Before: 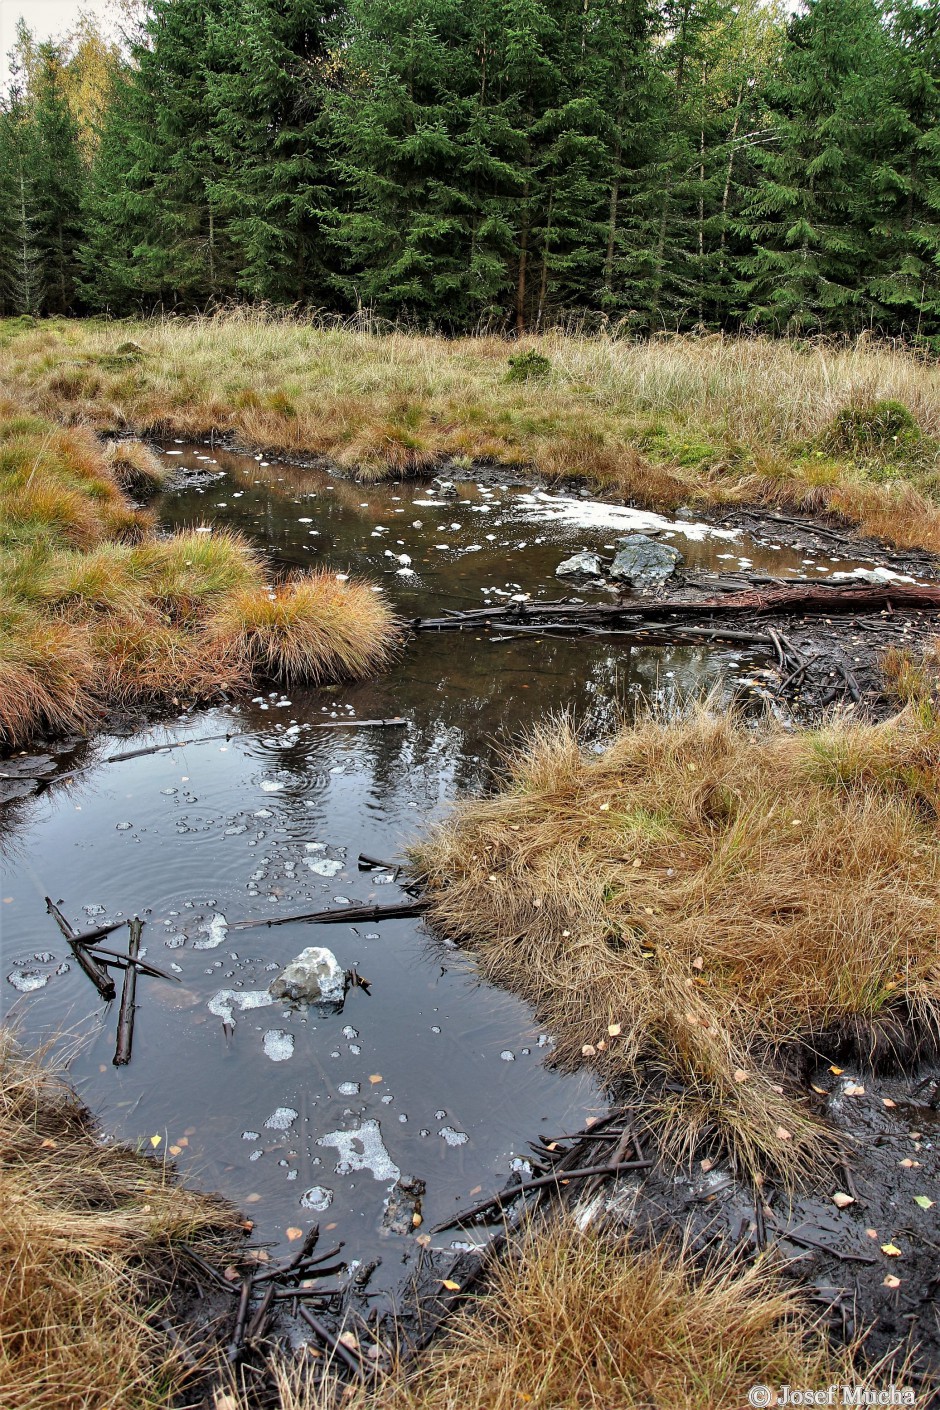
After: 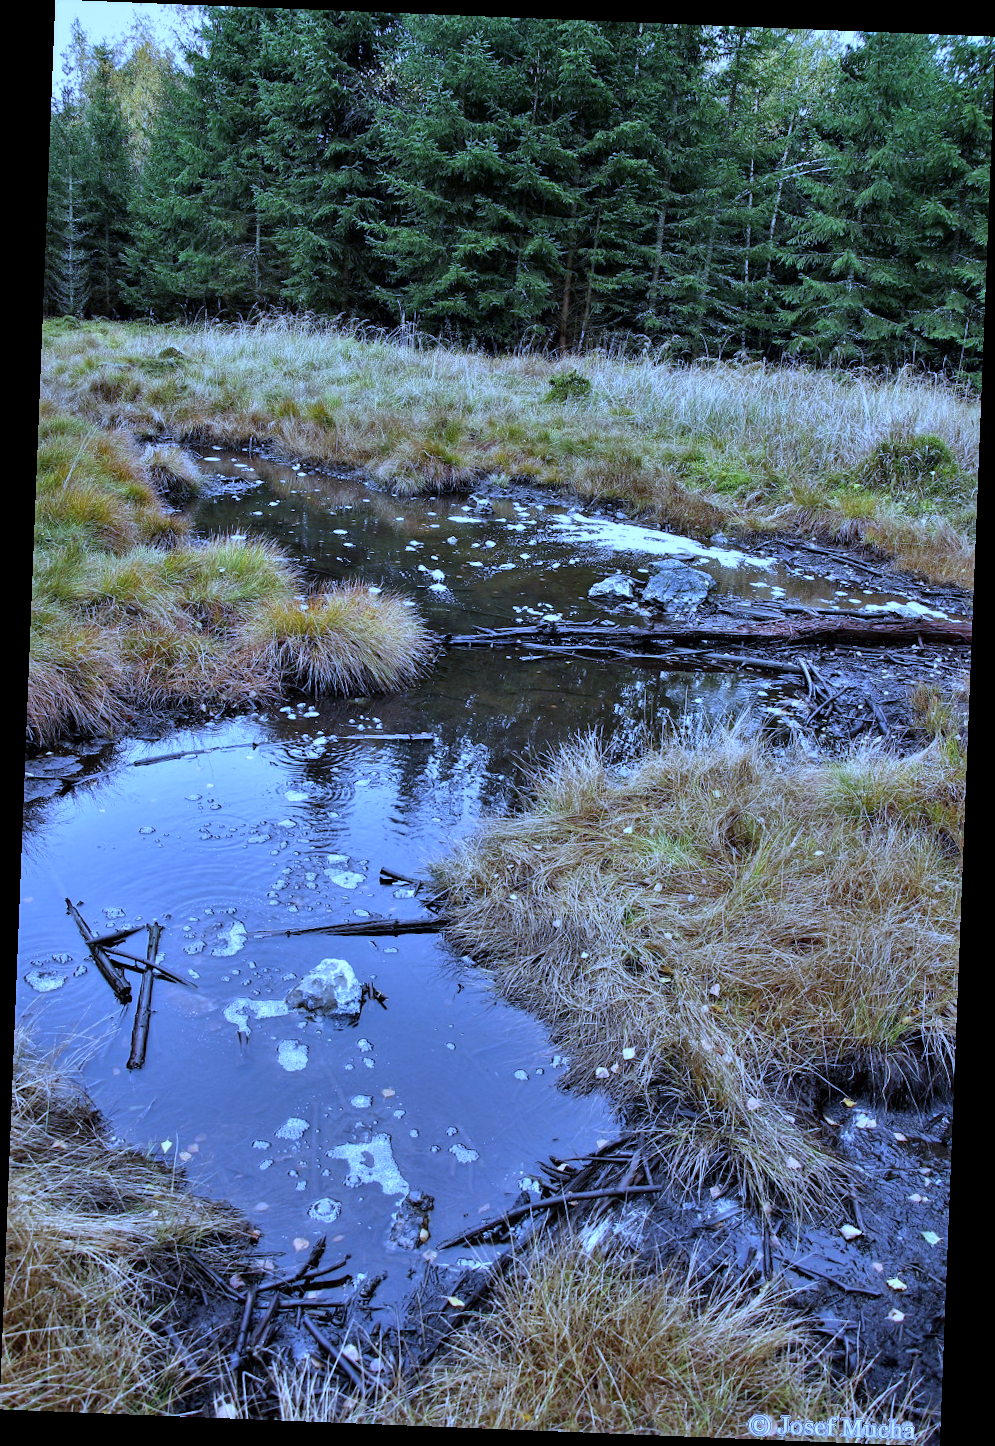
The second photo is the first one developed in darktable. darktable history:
color balance rgb: on, module defaults
white balance: red 0.766, blue 1.537
rotate and perspective: rotation 2.27°, automatic cropping off
